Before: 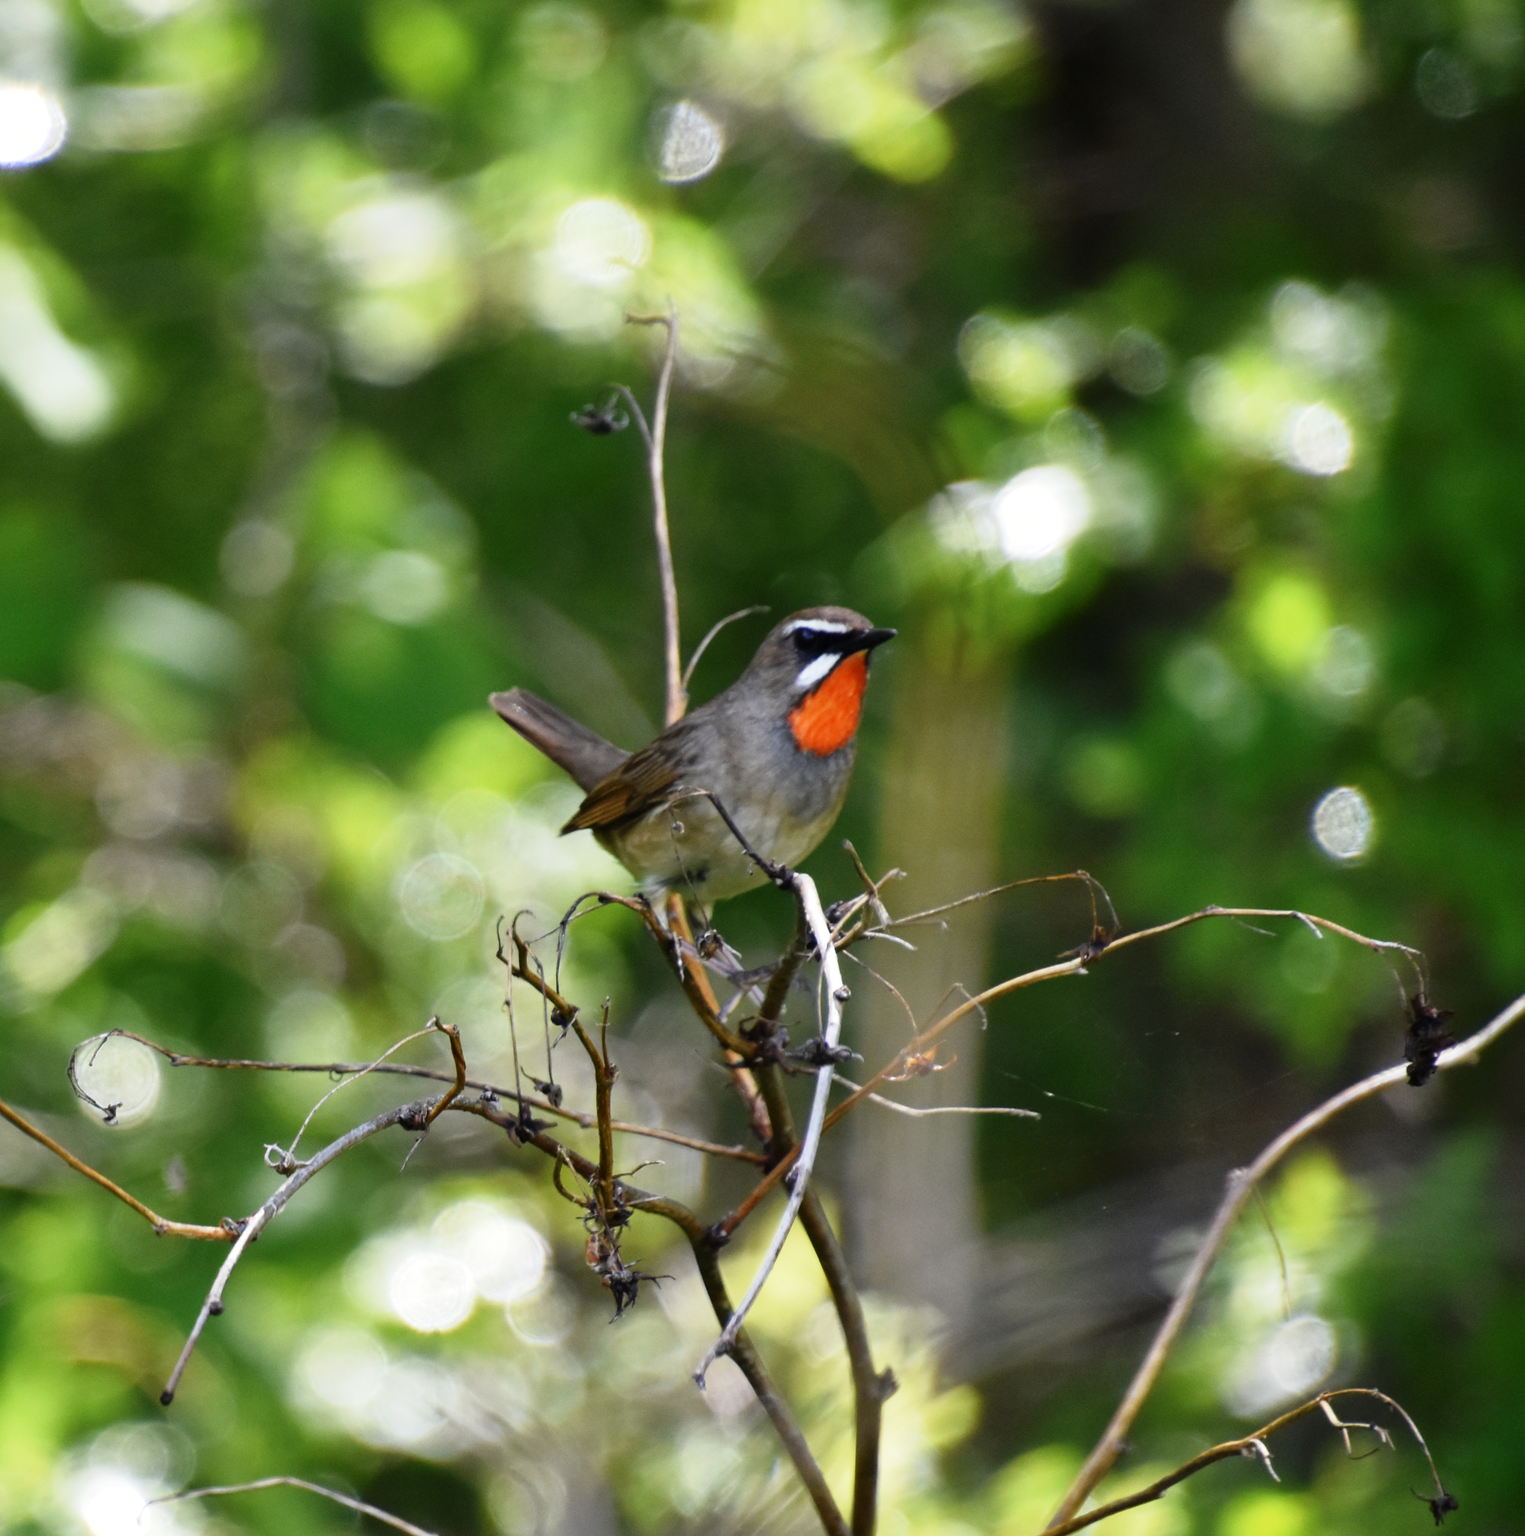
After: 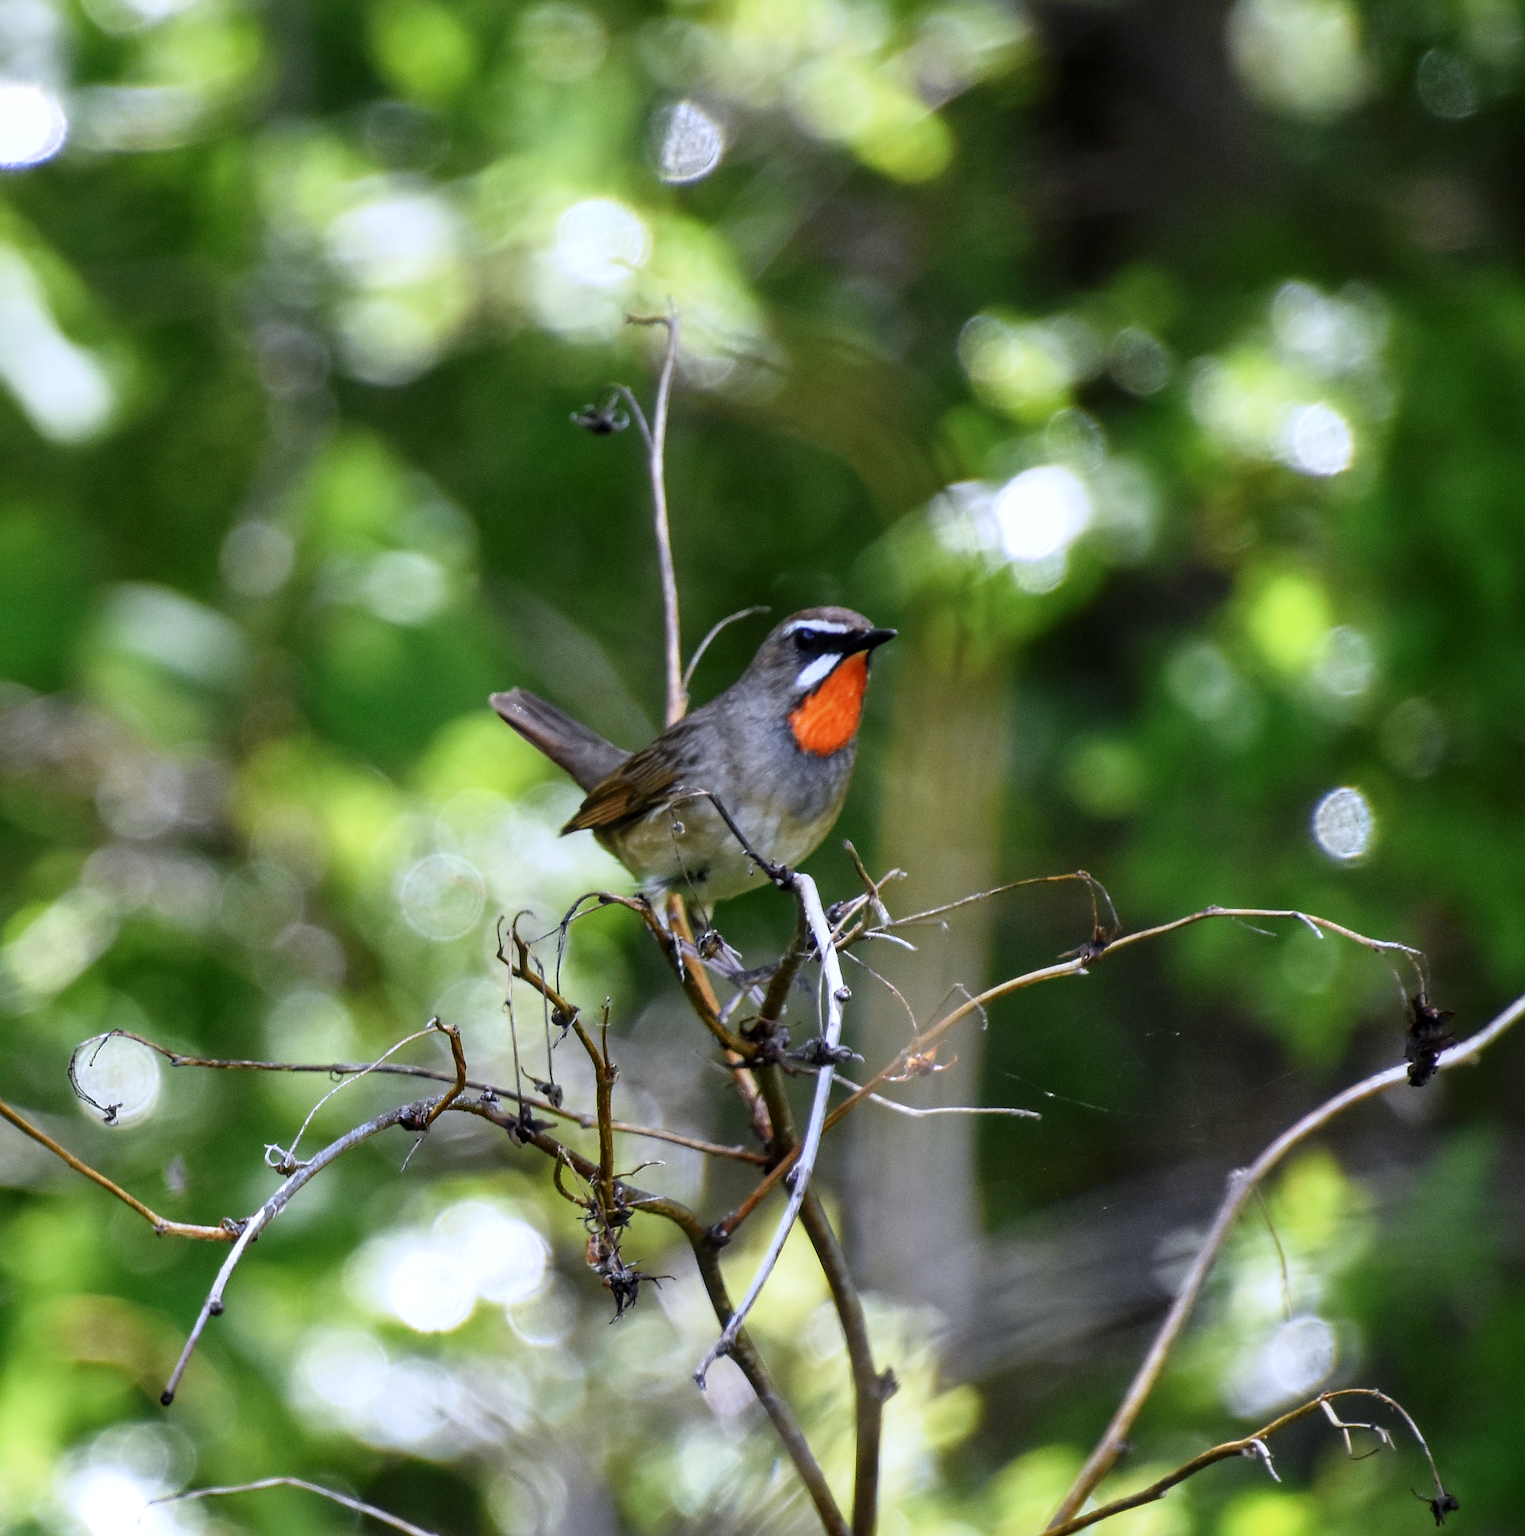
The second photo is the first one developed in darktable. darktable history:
sharpen: radius 1.4, amount 1.25, threshold 0.7
white balance: red 0.967, blue 1.119, emerald 0.756
local contrast: on, module defaults
